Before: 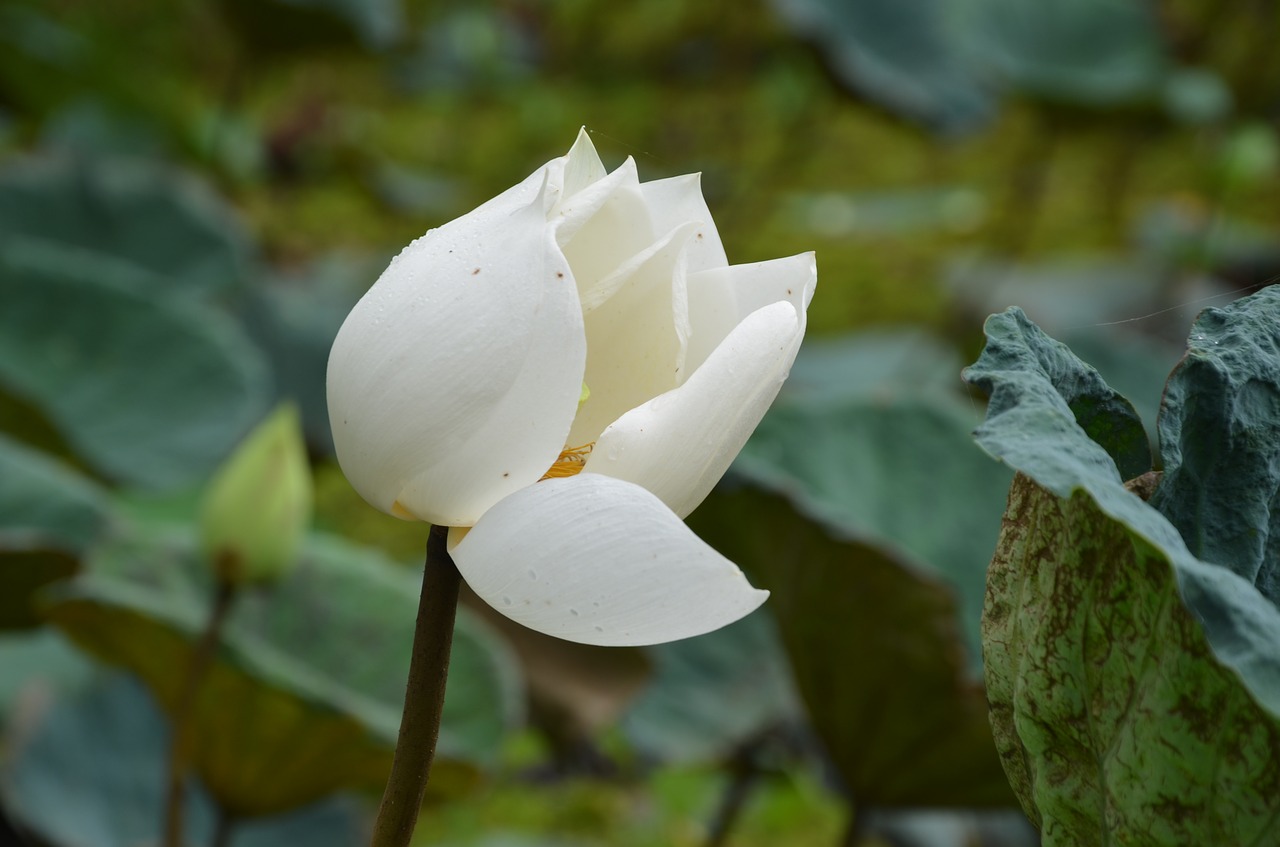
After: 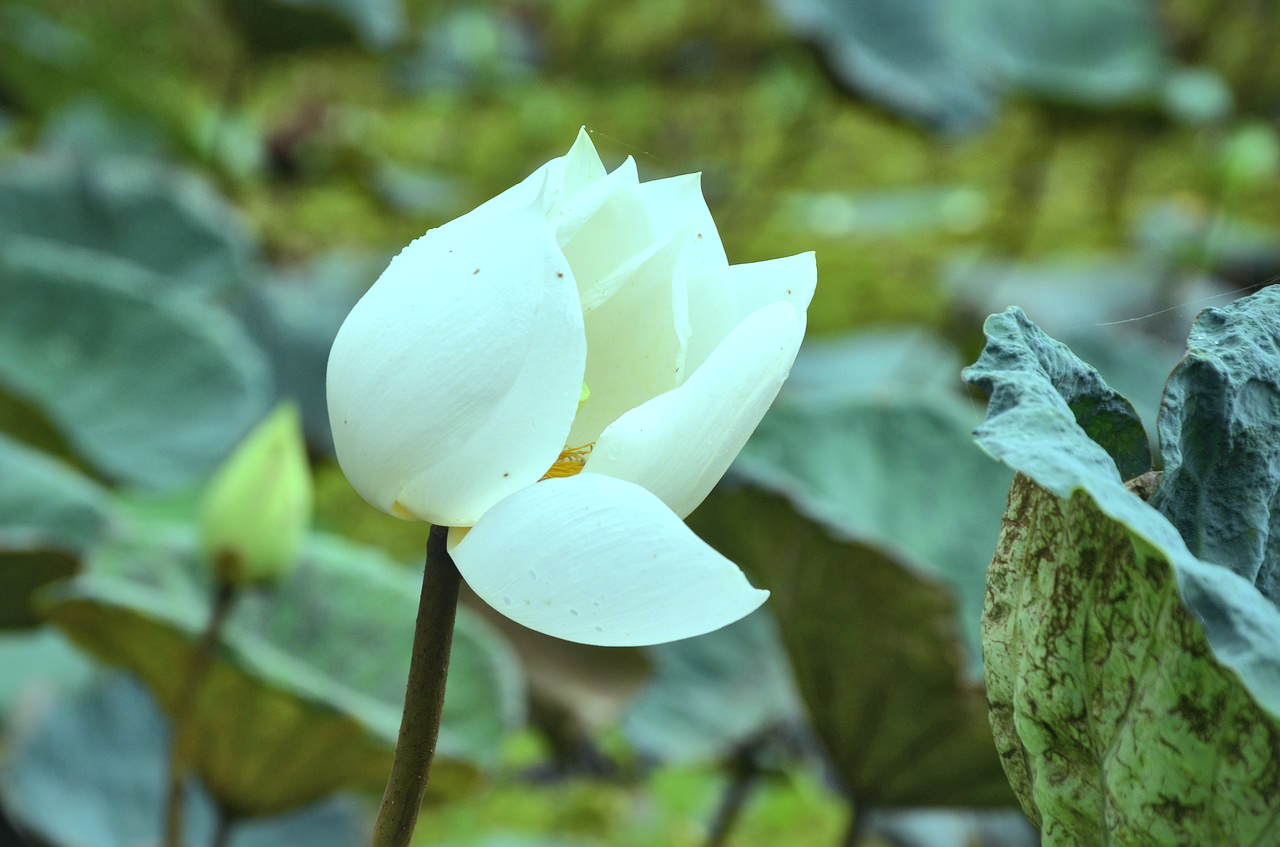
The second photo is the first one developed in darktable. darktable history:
white balance: red 0.988, blue 1.017
contrast brightness saturation: contrast 0.1, brightness 0.3, saturation 0.14
color balance: mode lift, gamma, gain (sRGB), lift [0.997, 0.979, 1.021, 1.011], gamma [1, 1.084, 0.916, 0.998], gain [1, 0.87, 1.13, 1.101], contrast 4.55%, contrast fulcrum 38.24%, output saturation 104.09%
local contrast: mode bilateral grid, contrast 20, coarseness 50, detail 159%, midtone range 0.2
